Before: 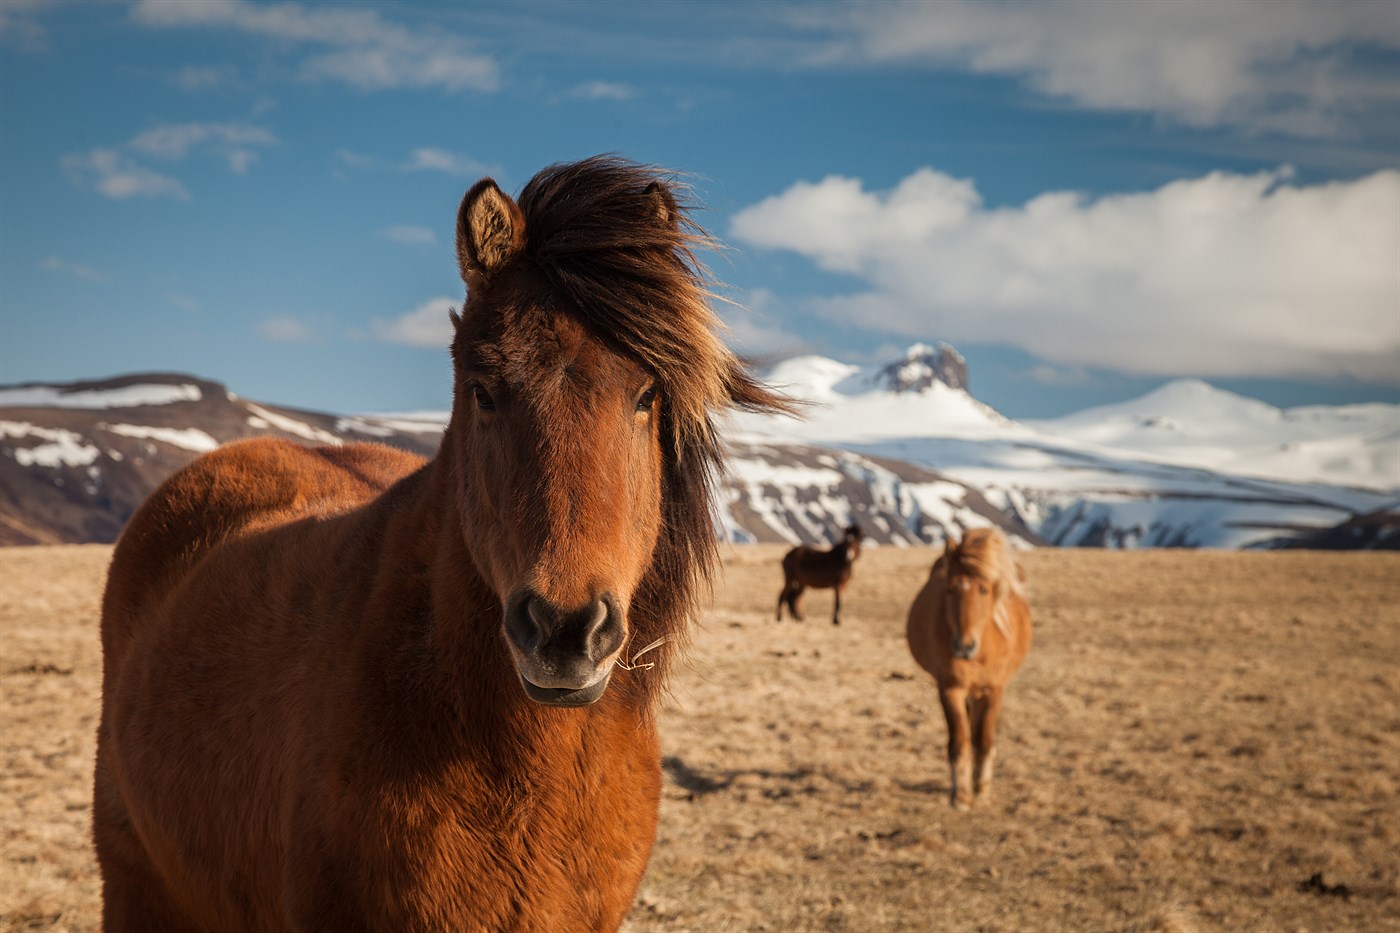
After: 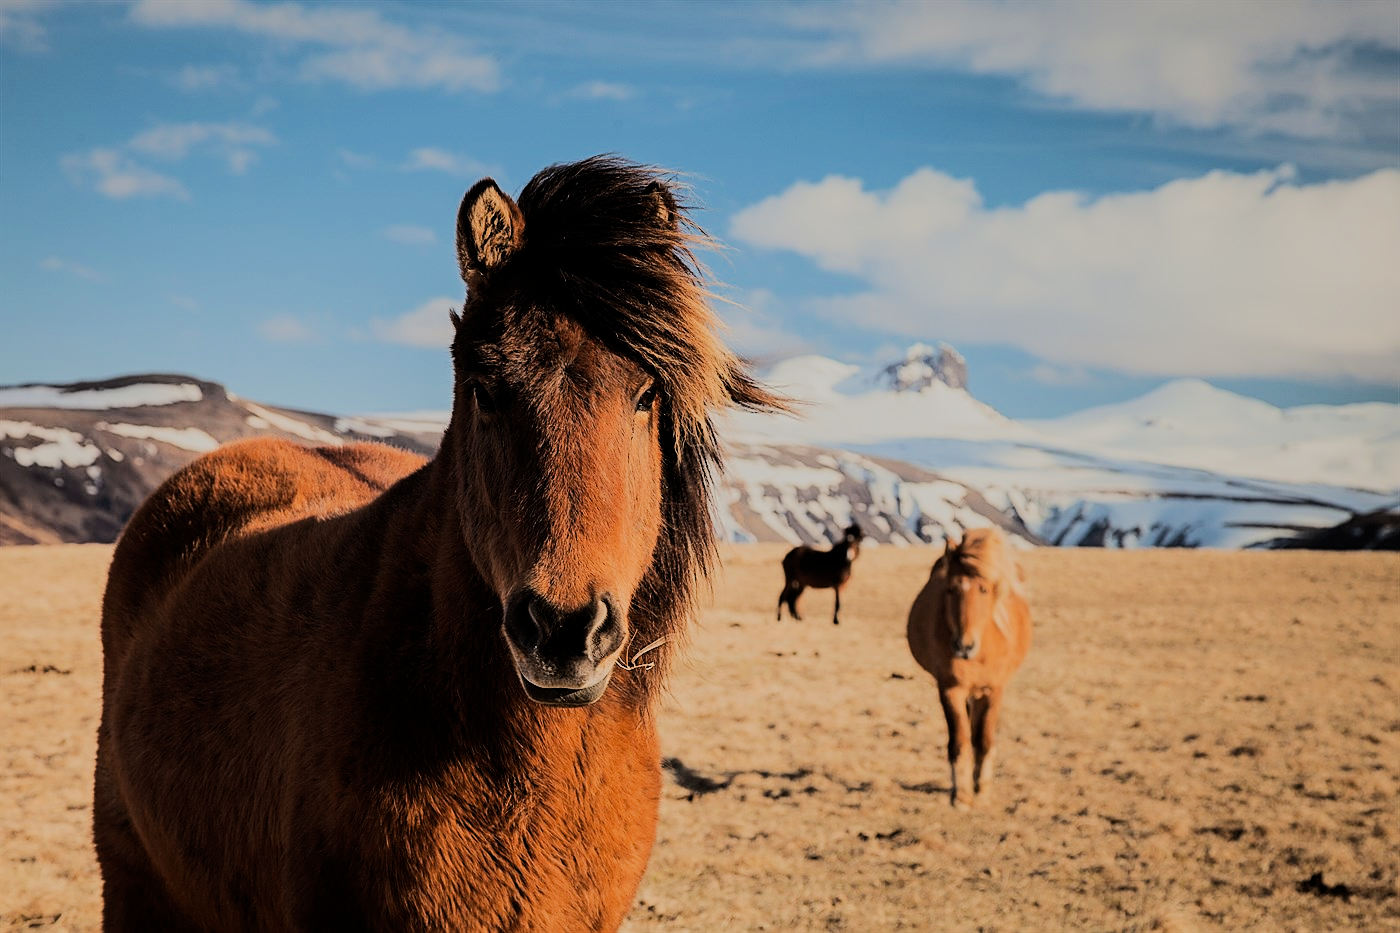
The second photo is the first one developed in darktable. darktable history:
filmic rgb: black relative exposure -6.15 EV, white relative exposure 6.96 EV, hardness 2.23, color science v6 (2022)
sharpen: on, module defaults
rotate and perspective: automatic cropping off
rgb curve: curves: ch0 [(0, 0) (0.284, 0.292) (0.505, 0.644) (1, 1)], compensate middle gray true
